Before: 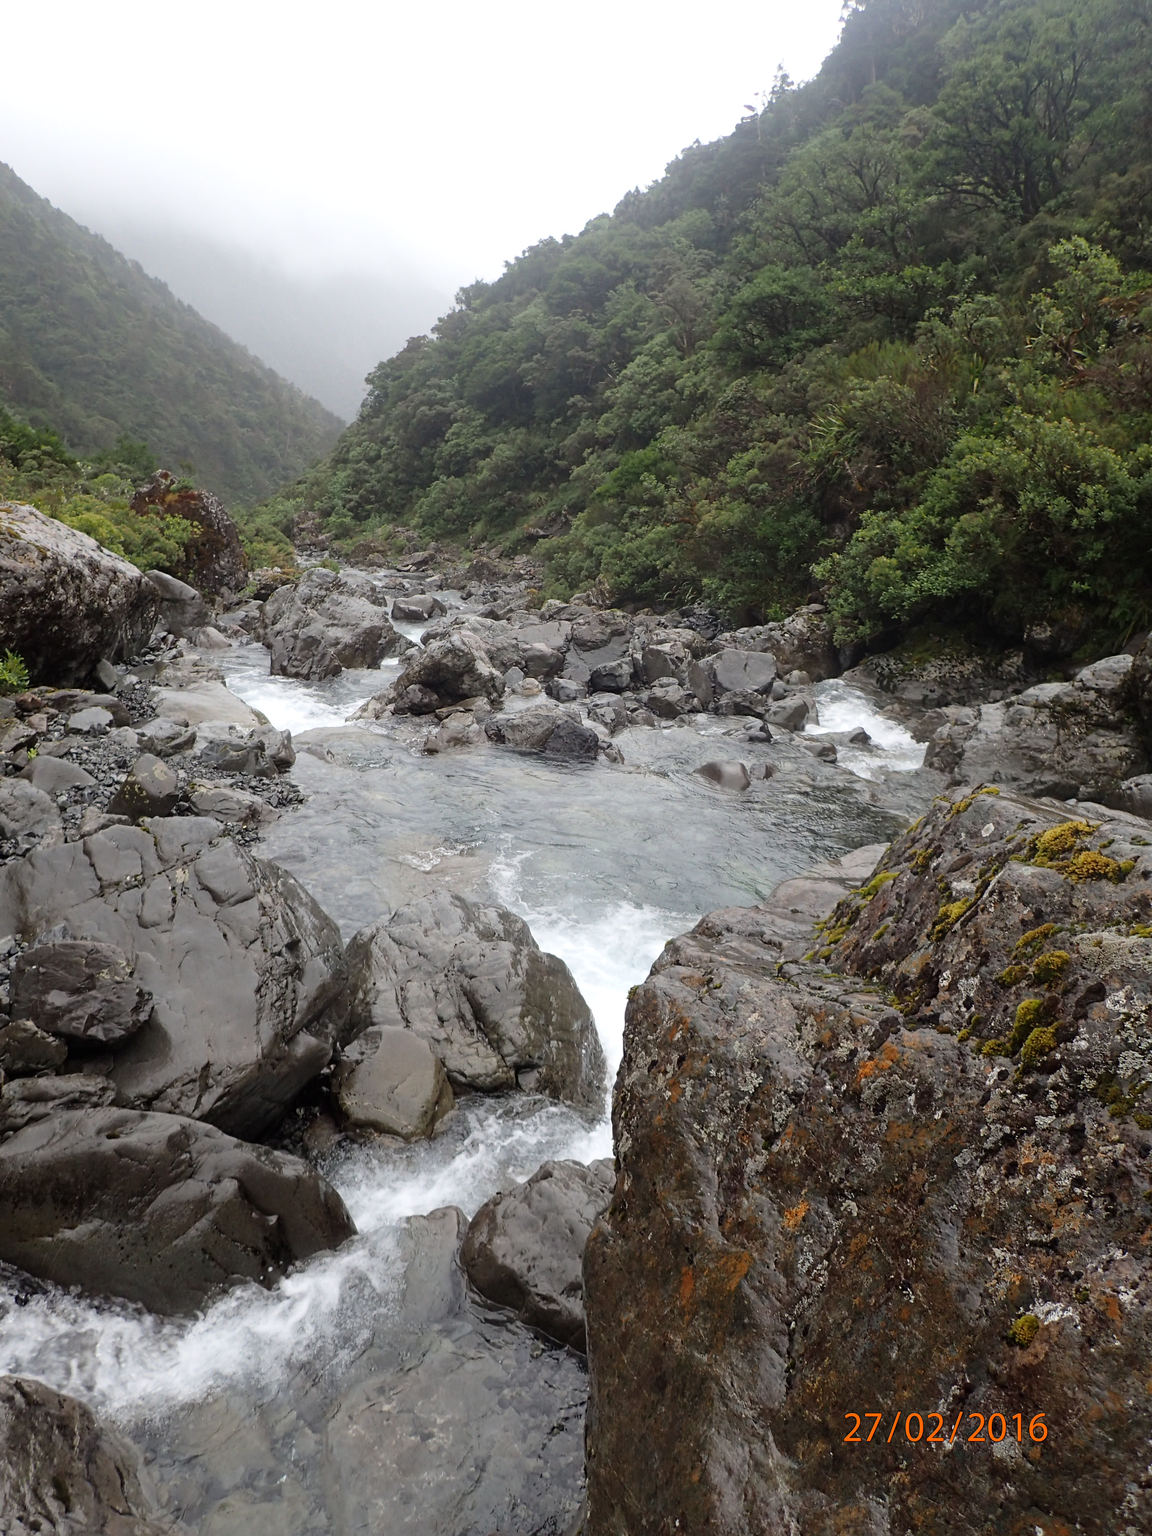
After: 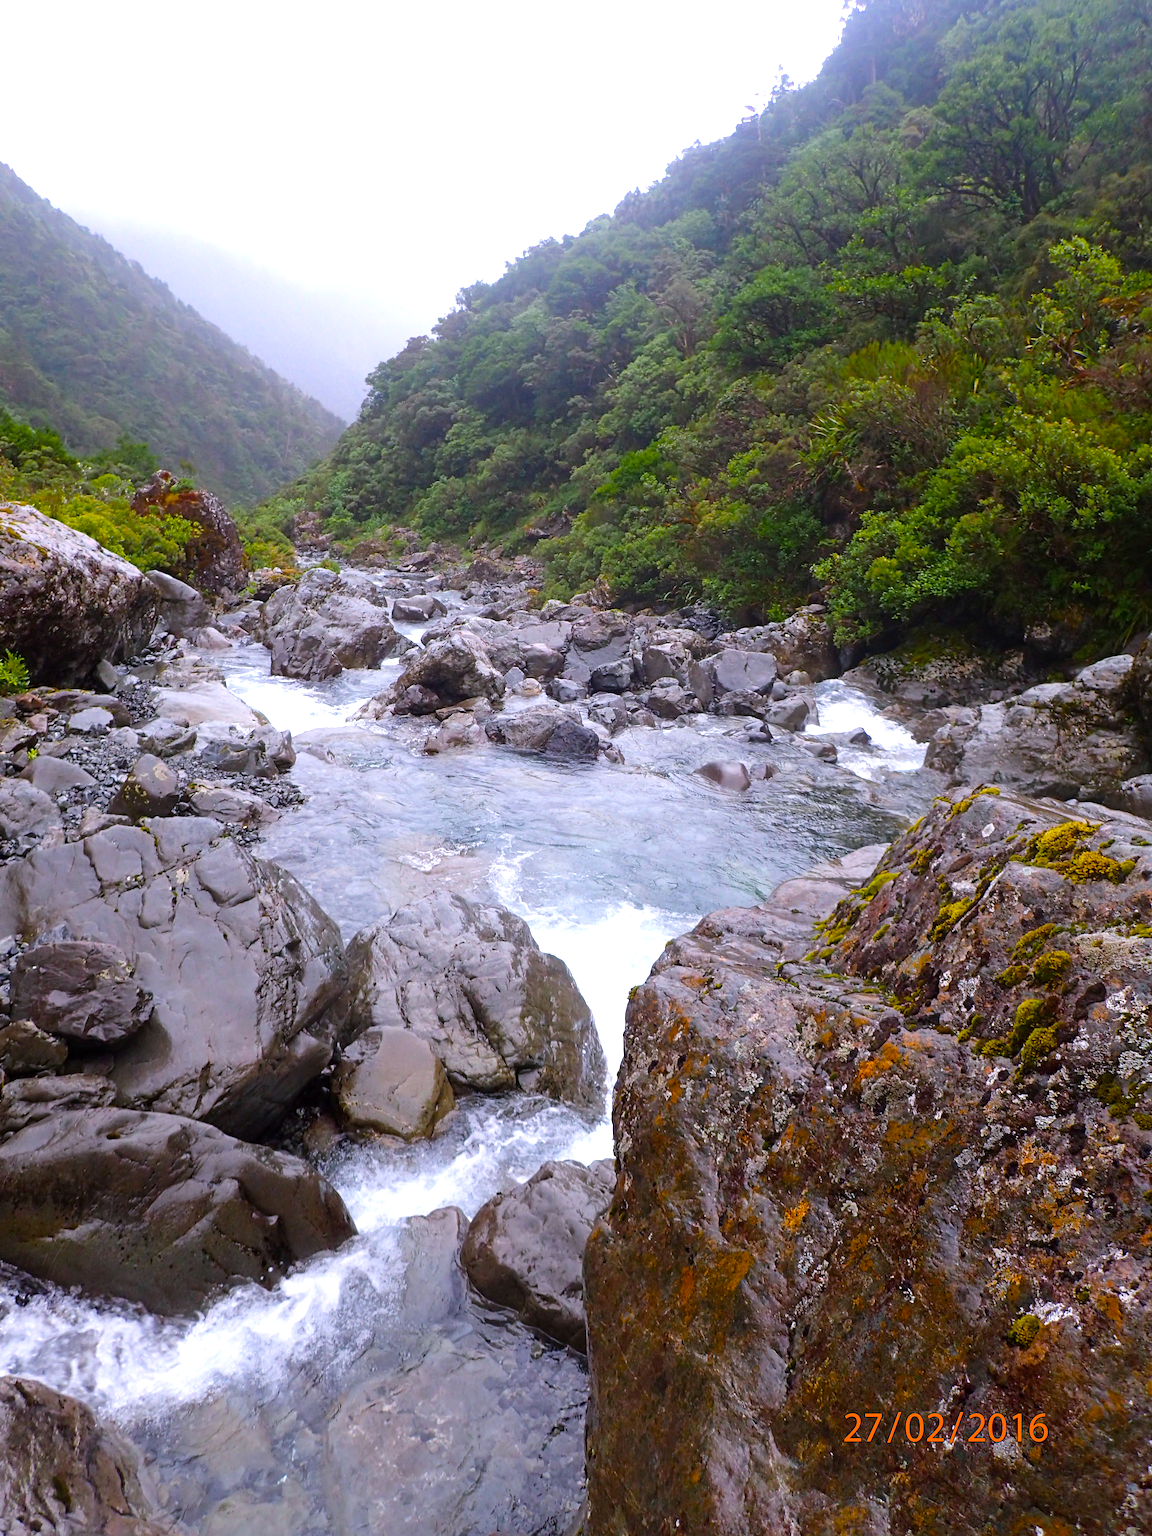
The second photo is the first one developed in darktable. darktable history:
shadows and highlights: shadows -10, white point adjustment 1.5, highlights 10
white balance: red 1.004, blue 1.096
color balance rgb: linear chroma grading › shadows 10%, linear chroma grading › highlights 10%, linear chroma grading › global chroma 15%, linear chroma grading › mid-tones 15%, perceptual saturation grading › global saturation 40%, perceptual saturation grading › highlights -25%, perceptual saturation grading › mid-tones 35%, perceptual saturation grading › shadows 35%, perceptual brilliance grading › global brilliance 11.29%, global vibrance 11.29%
